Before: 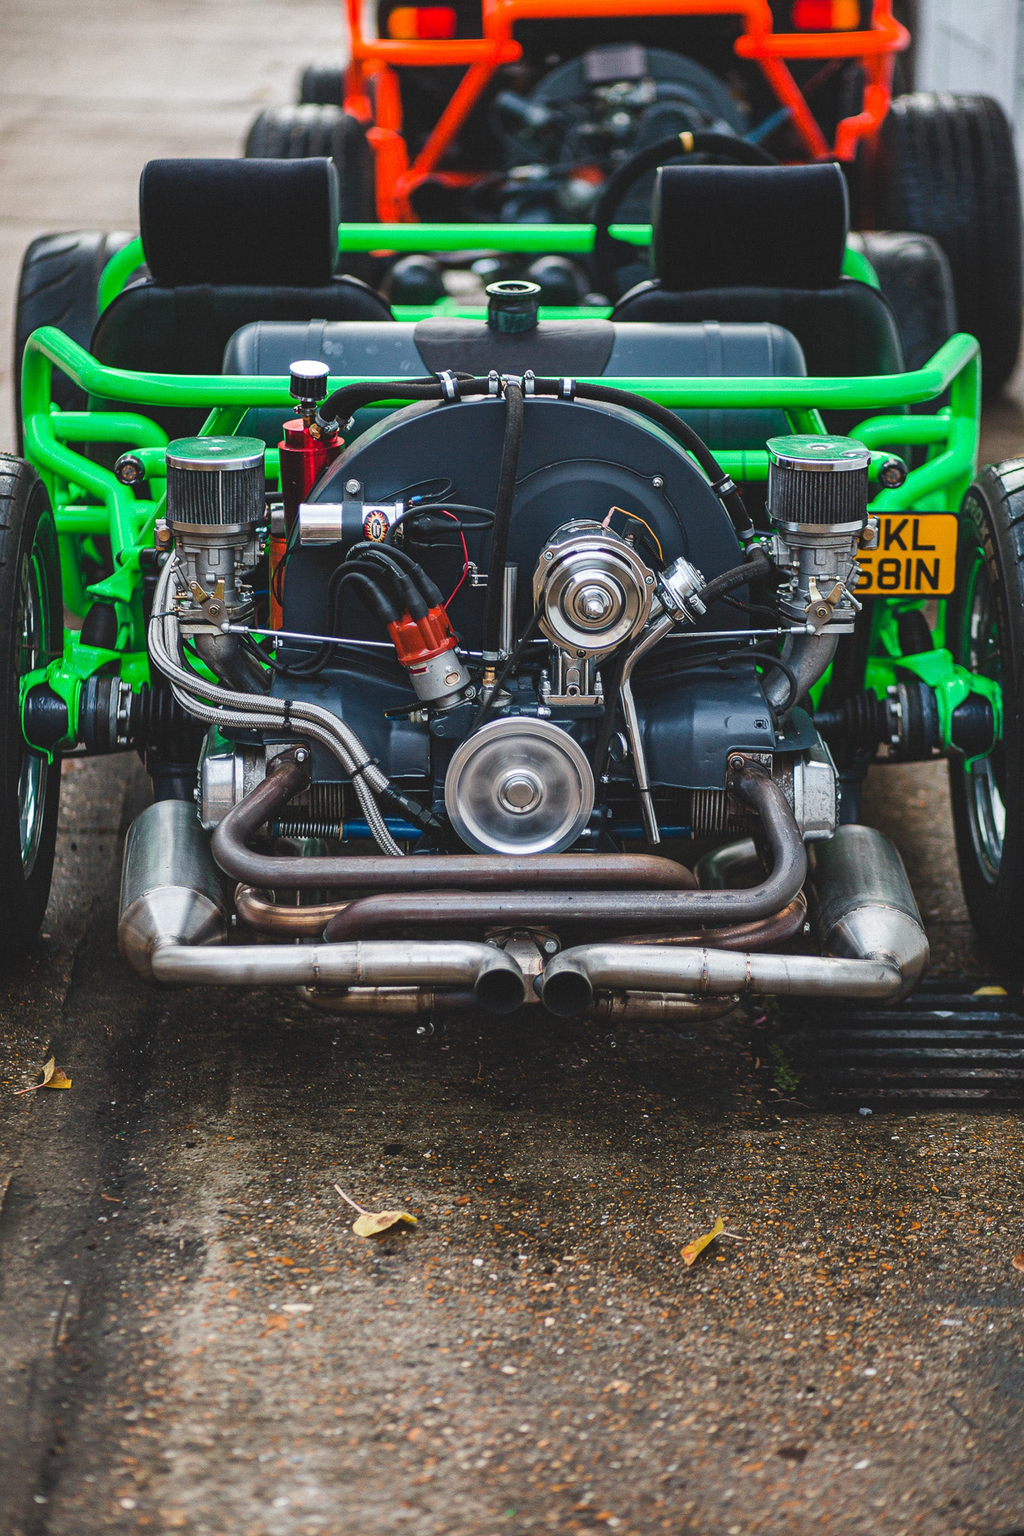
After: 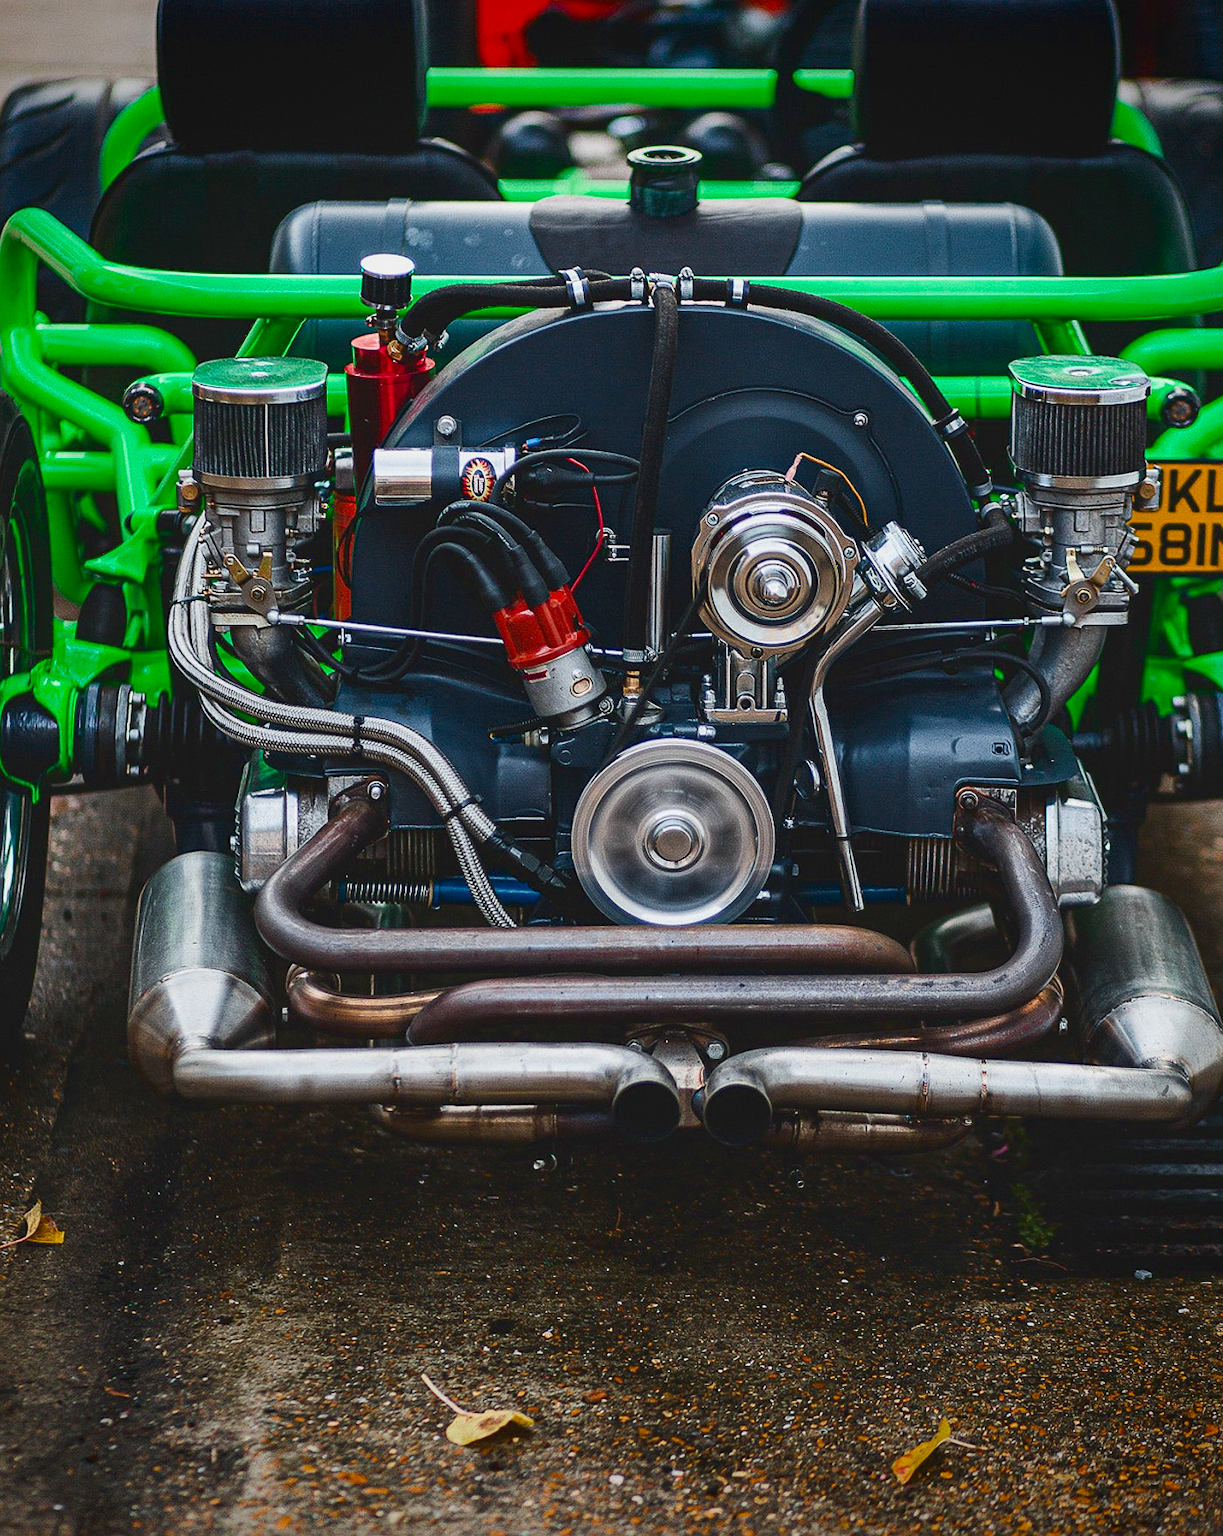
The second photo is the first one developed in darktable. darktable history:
tone curve: curves: ch0 [(0, 0.081) (0.483, 0.453) (0.881, 0.992)]
sharpen: radius 1.272, amount 0.305, threshold 0
vignetting: fall-off start 88.53%, fall-off radius 44.2%, saturation 0.376, width/height ratio 1.161
local contrast: highlights 100%, shadows 100%, detail 120%, midtone range 0.2
contrast brightness saturation: contrast 0.13, brightness -0.05, saturation 0.16
crop and rotate: left 2.425%, top 11.305%, right 9.6%, bottom 15.08%
filmic rgb: black relative exposure -7.15 EV, white relative exposure 5.36 EV, hardness 3.02, color science v6 (2022)
